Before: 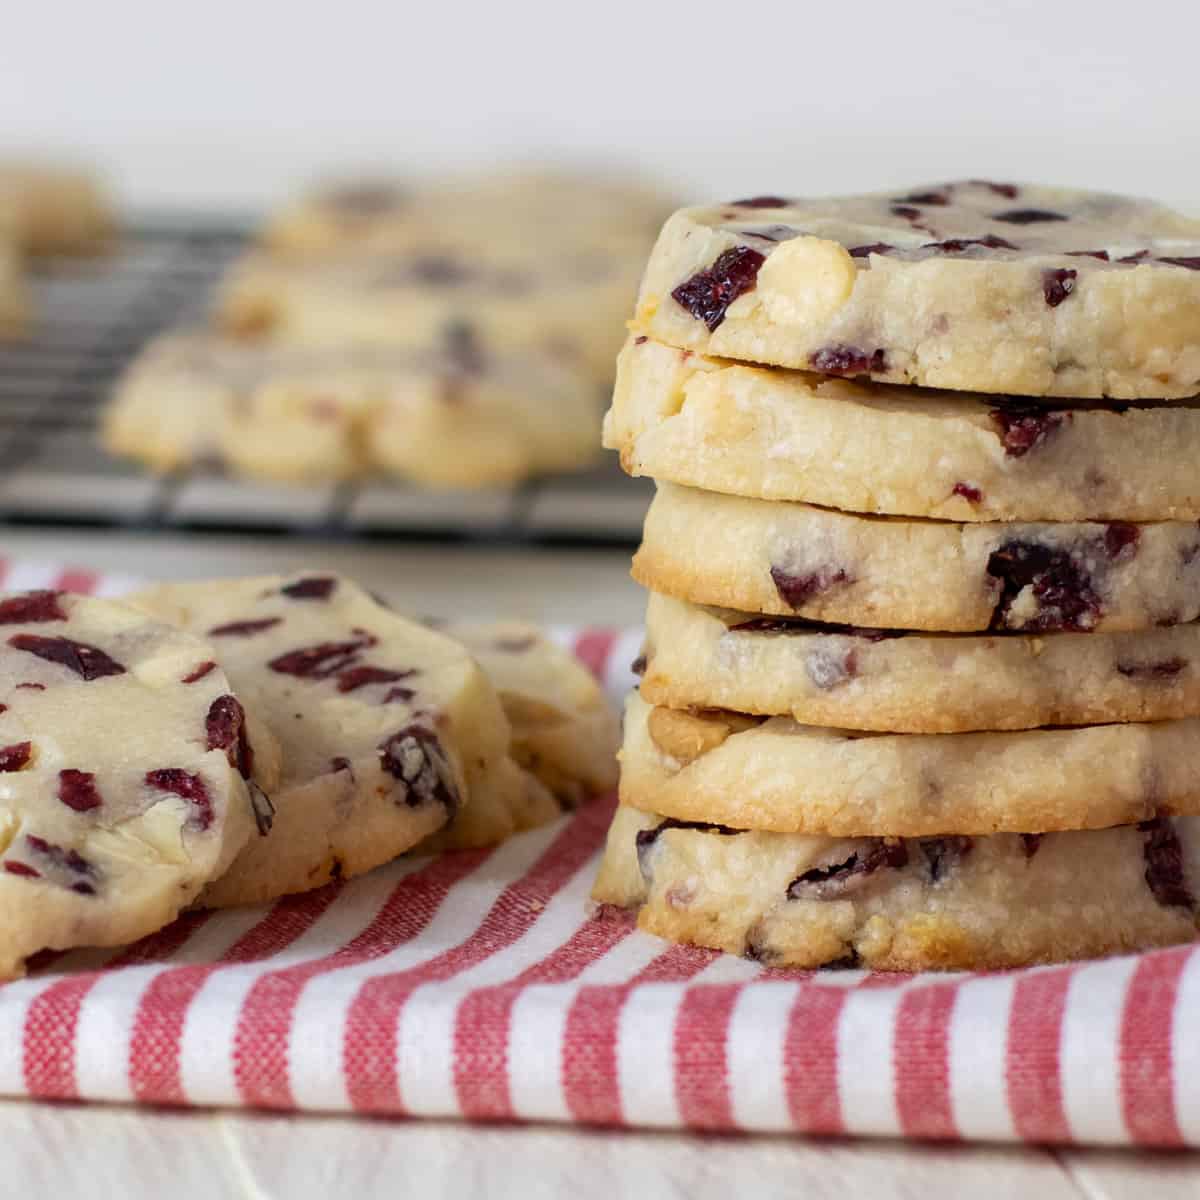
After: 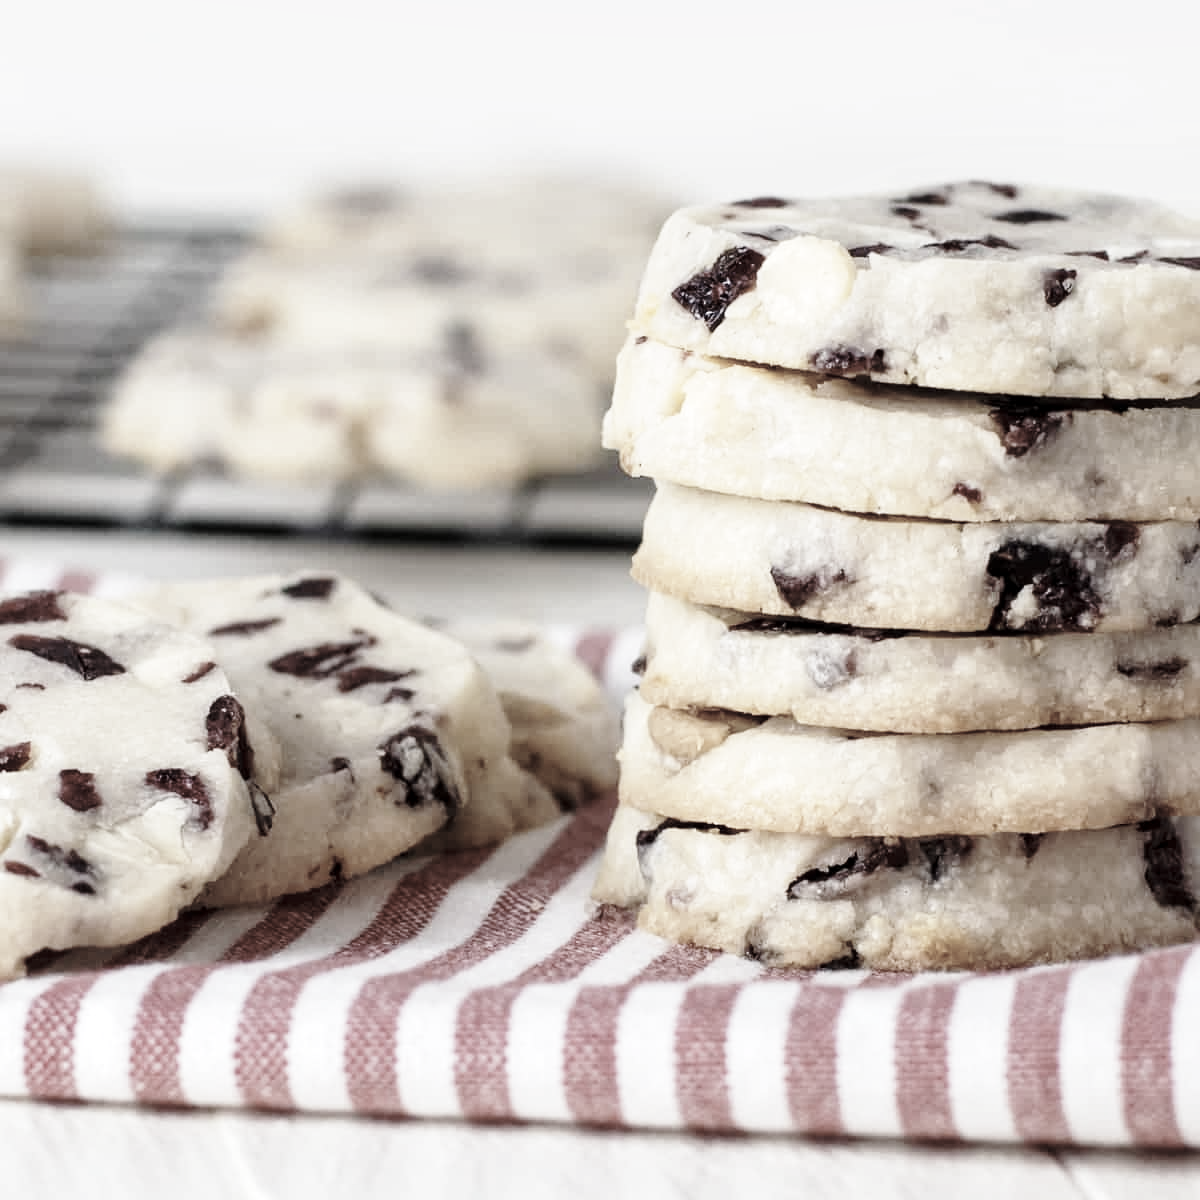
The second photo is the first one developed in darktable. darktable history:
local contrast: highlights 106%, shadows 98%, detail 120%, midtone range 0.2
base curve: curves: ch0 [(0, 0) (0.028, 0.03) (0.121, 0.232) (0.46, 0.748) (0.859, 0.968) (1, 1)], preserve colors none
color correction: highlights b* -0.056, saturation 0.289
